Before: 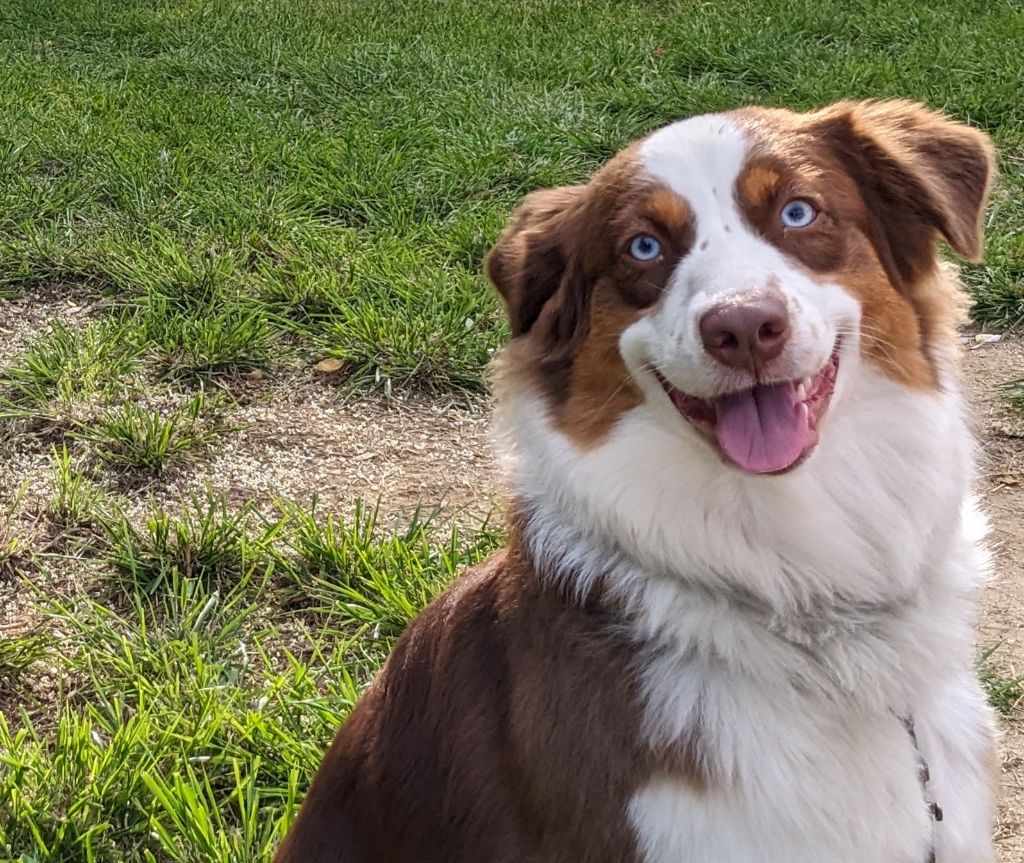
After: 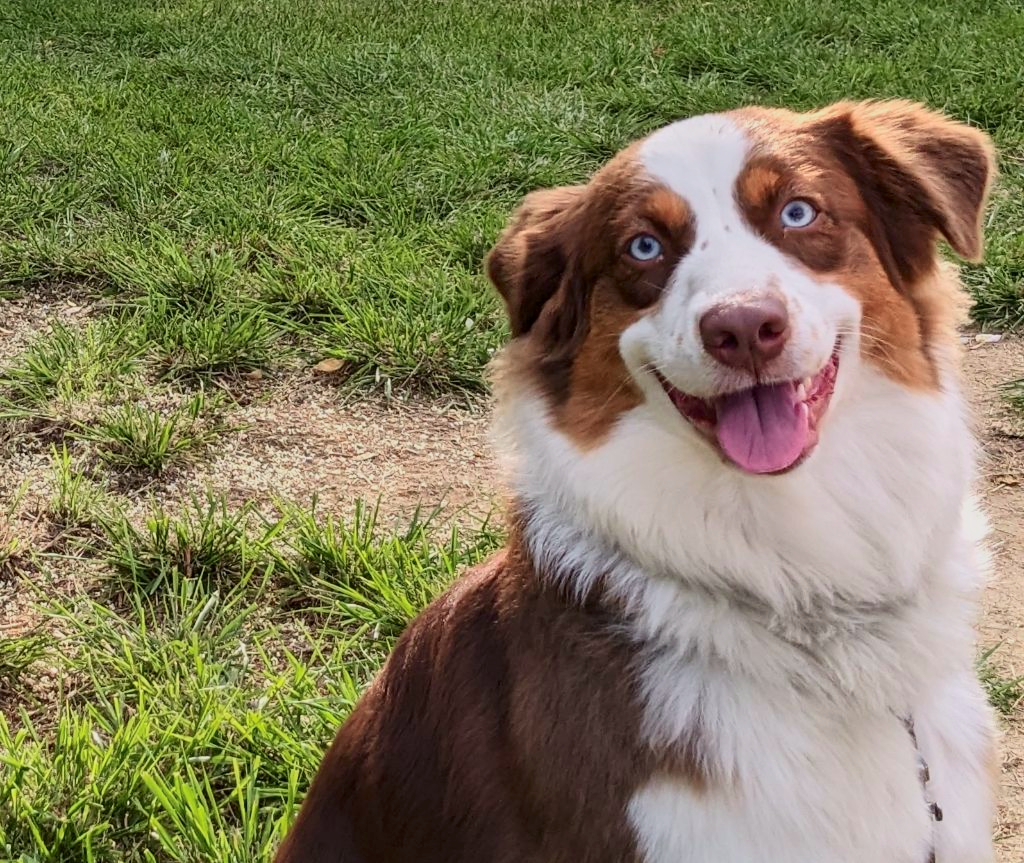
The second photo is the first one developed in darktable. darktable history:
tone curve: curves: ch0 [(0, 0) (0.091, 0.074) (0.184, 0.168) (0.491, 0.519) (0.748, 0.765) (1, 0.919)]; ch1 [(0, 0) (0.179, 0.173) (0.322, 0.32) (0.424, 0.424) (0.502, 0.504) (0.56, 0.578) (0.631, 0.667) (0.777, 0.806) (1, 1)]; ch2 [(0, 0) (0.434, 0.447) (0.483, 0.487) (0.547, 0.564) (0.676, 0.673) (1, 1)], color space Lab, independent channels, preserve colors none
